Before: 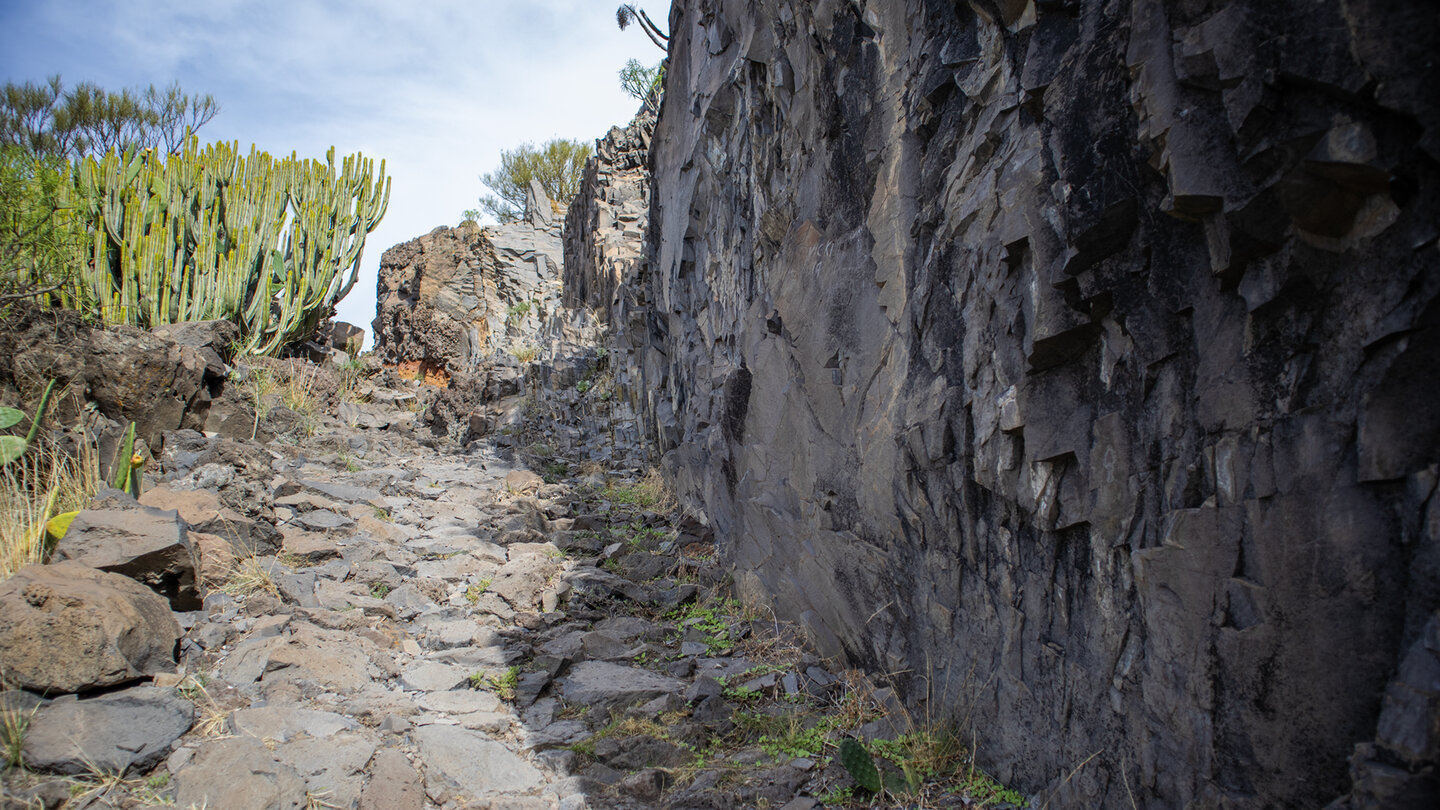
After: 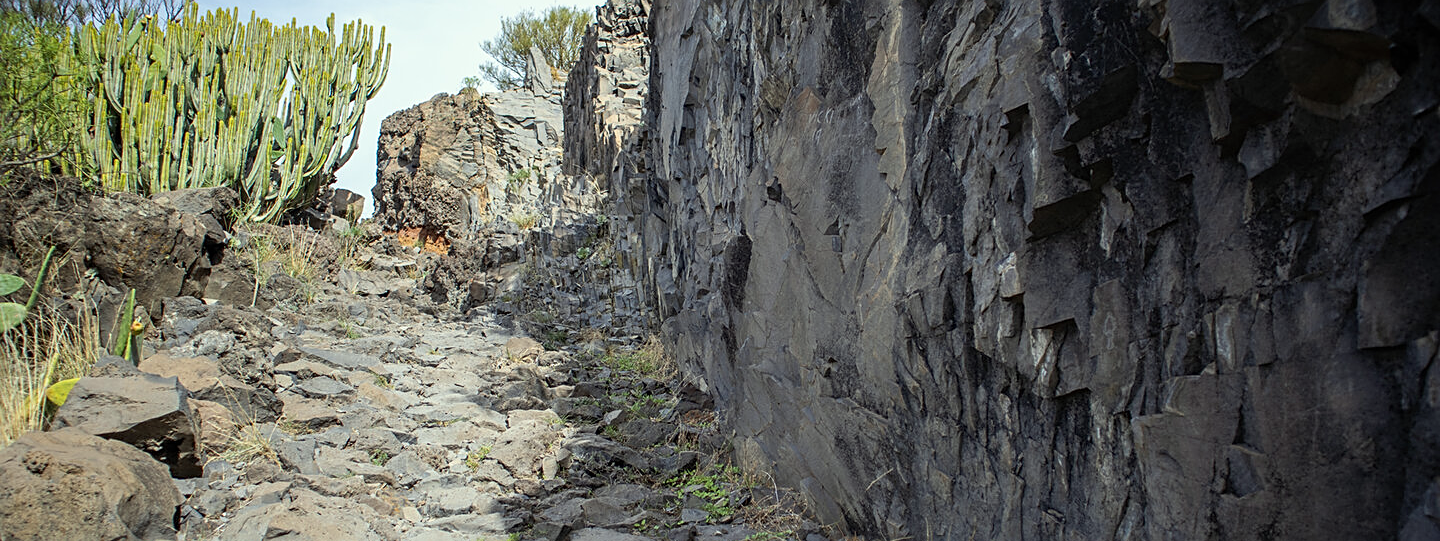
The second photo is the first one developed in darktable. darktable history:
crop: top 16.437%, bottom 16.701%
color correction: highlights a* -4.78, highlights b* 5.04, saturation 0.947
tone curve: curves: ch0 [(0, 0) (0.003, 0.003) (0.011, 0.012) (0.025, 0.026) (0.044, 0.046) (0.069, 0.072) (0.1, 0.104) (0.136, 0.141) (0.177, 0.185) (0.224, 0.234) (0.277, 0.289) (0.335, 0.349) (0.399, 0.415) (0.468, 0.488) (0.543, 0.566) (0.623, 0.649) (0.709, 0.739) (0.801, 0.834) (0.898, 0.923) (1, 1)], color space Lab, independent channels, preserve colors none
sharpen: amount 0.489
